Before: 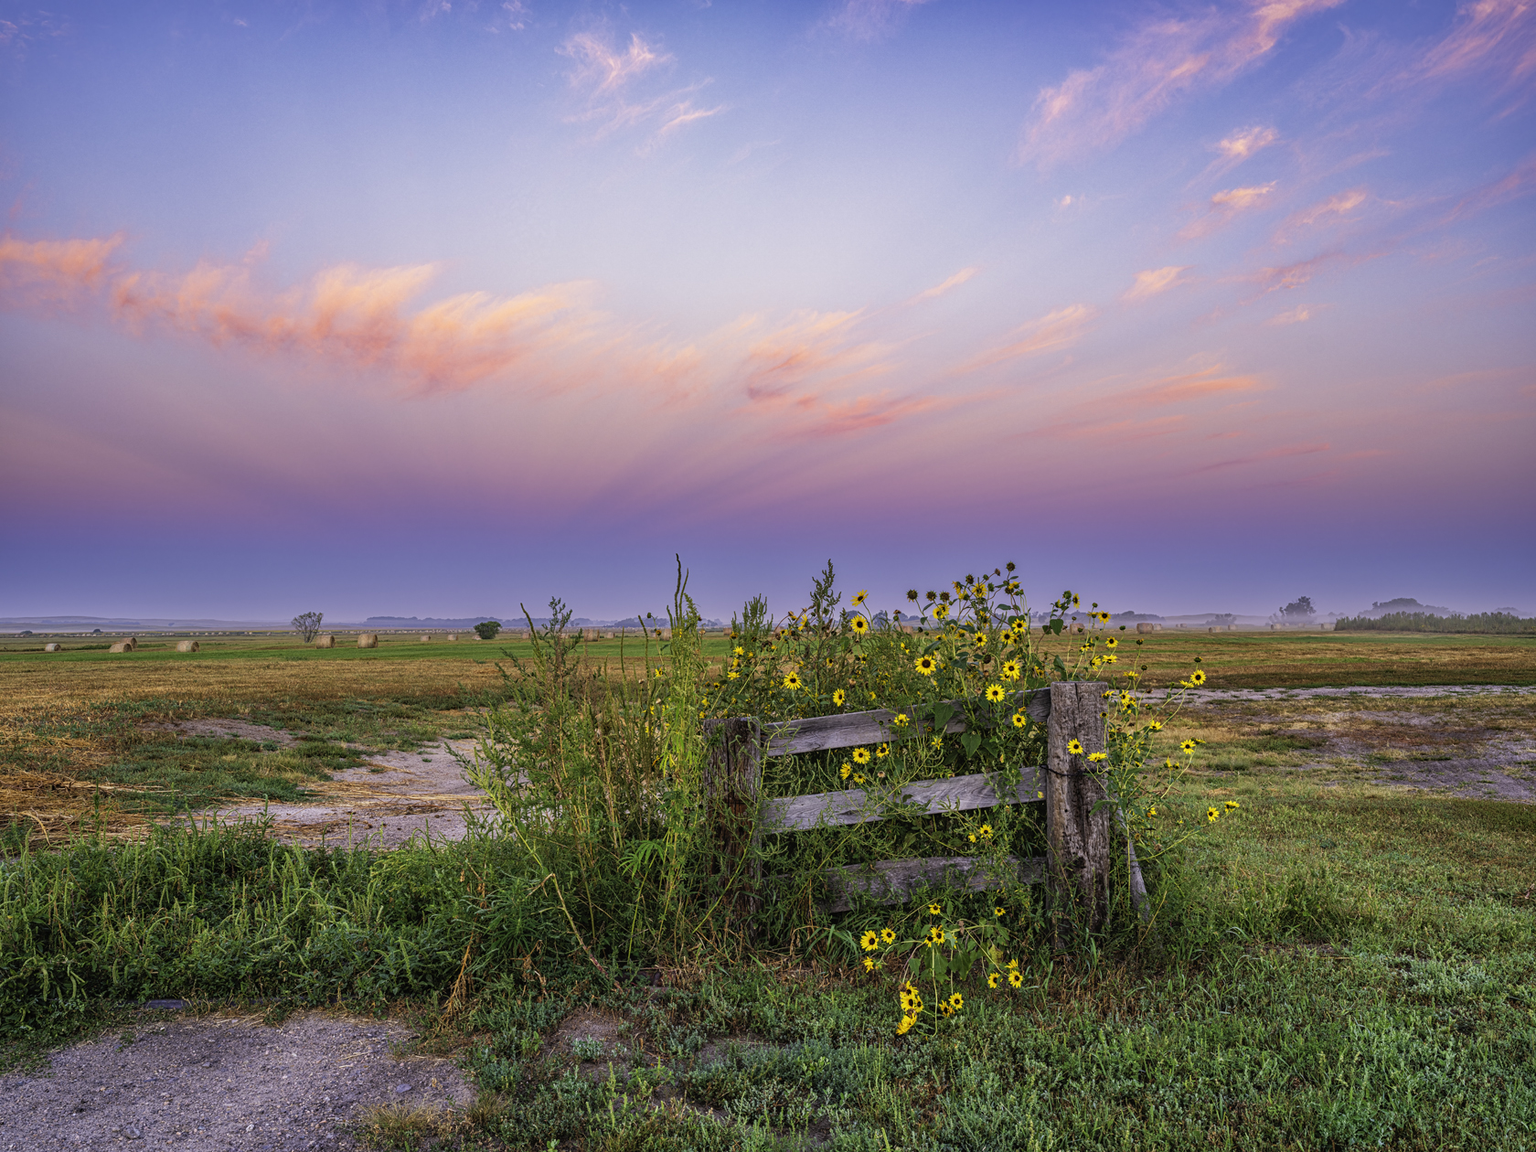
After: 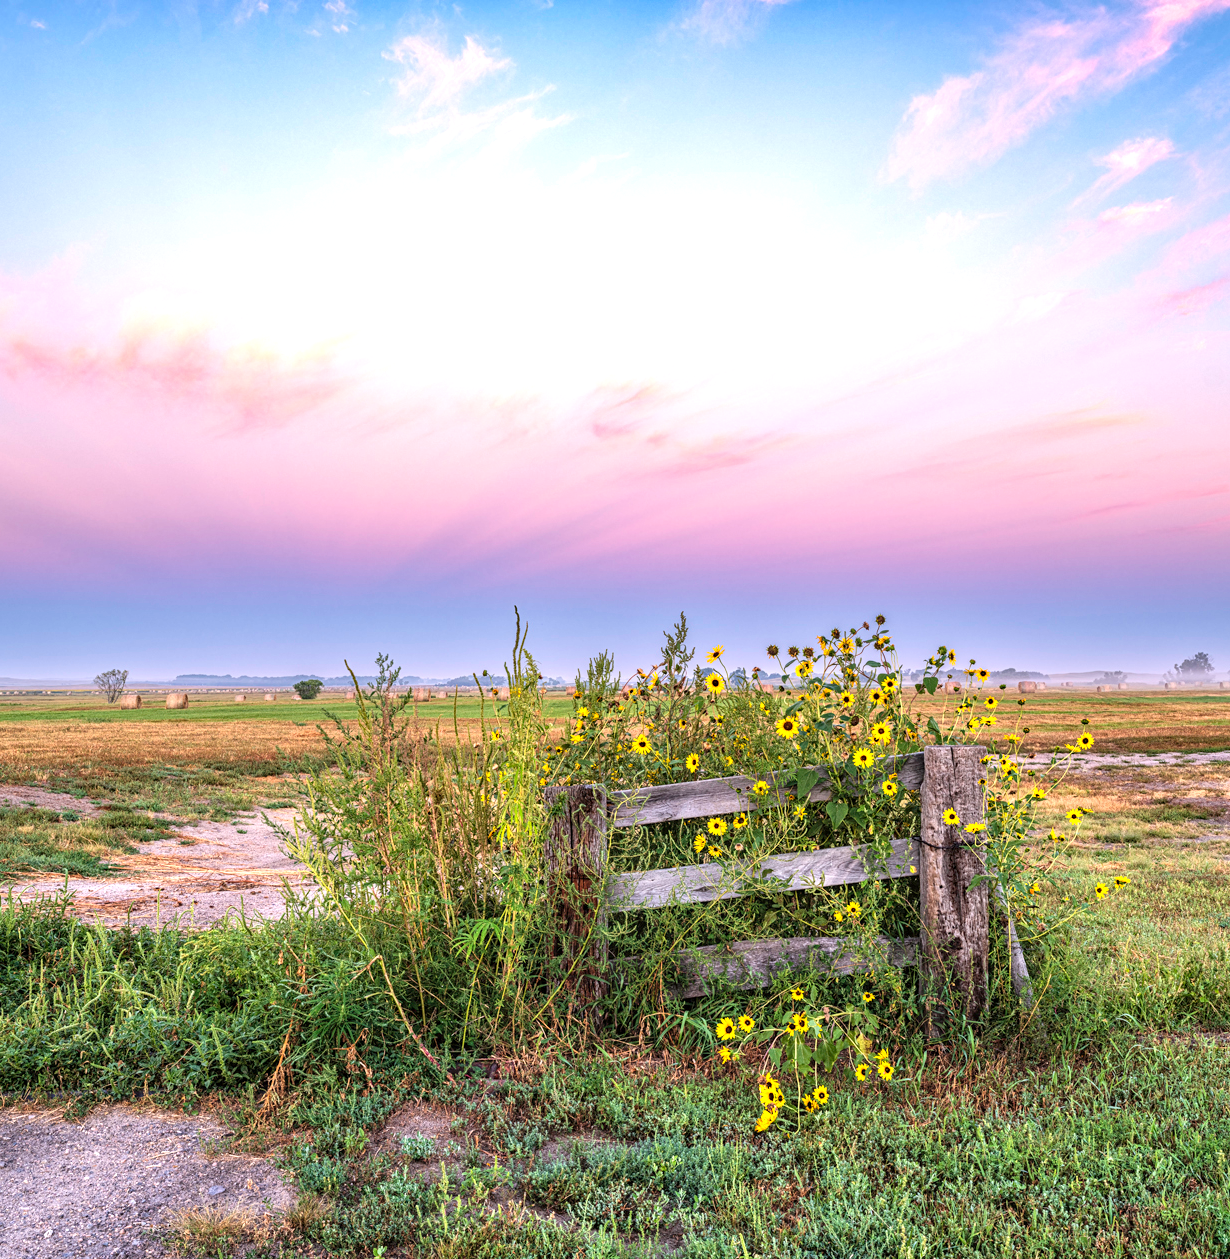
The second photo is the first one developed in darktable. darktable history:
exposure: exposure 0.77 EV, compensate highlight preservation false
contrast brightness saturation: contrast 0.11, saturation -0.17
local contrast: highlights 100%, shadows 100%, detail 120%, midtone range 0.2
crop: left 13.443%, right 13.31%
